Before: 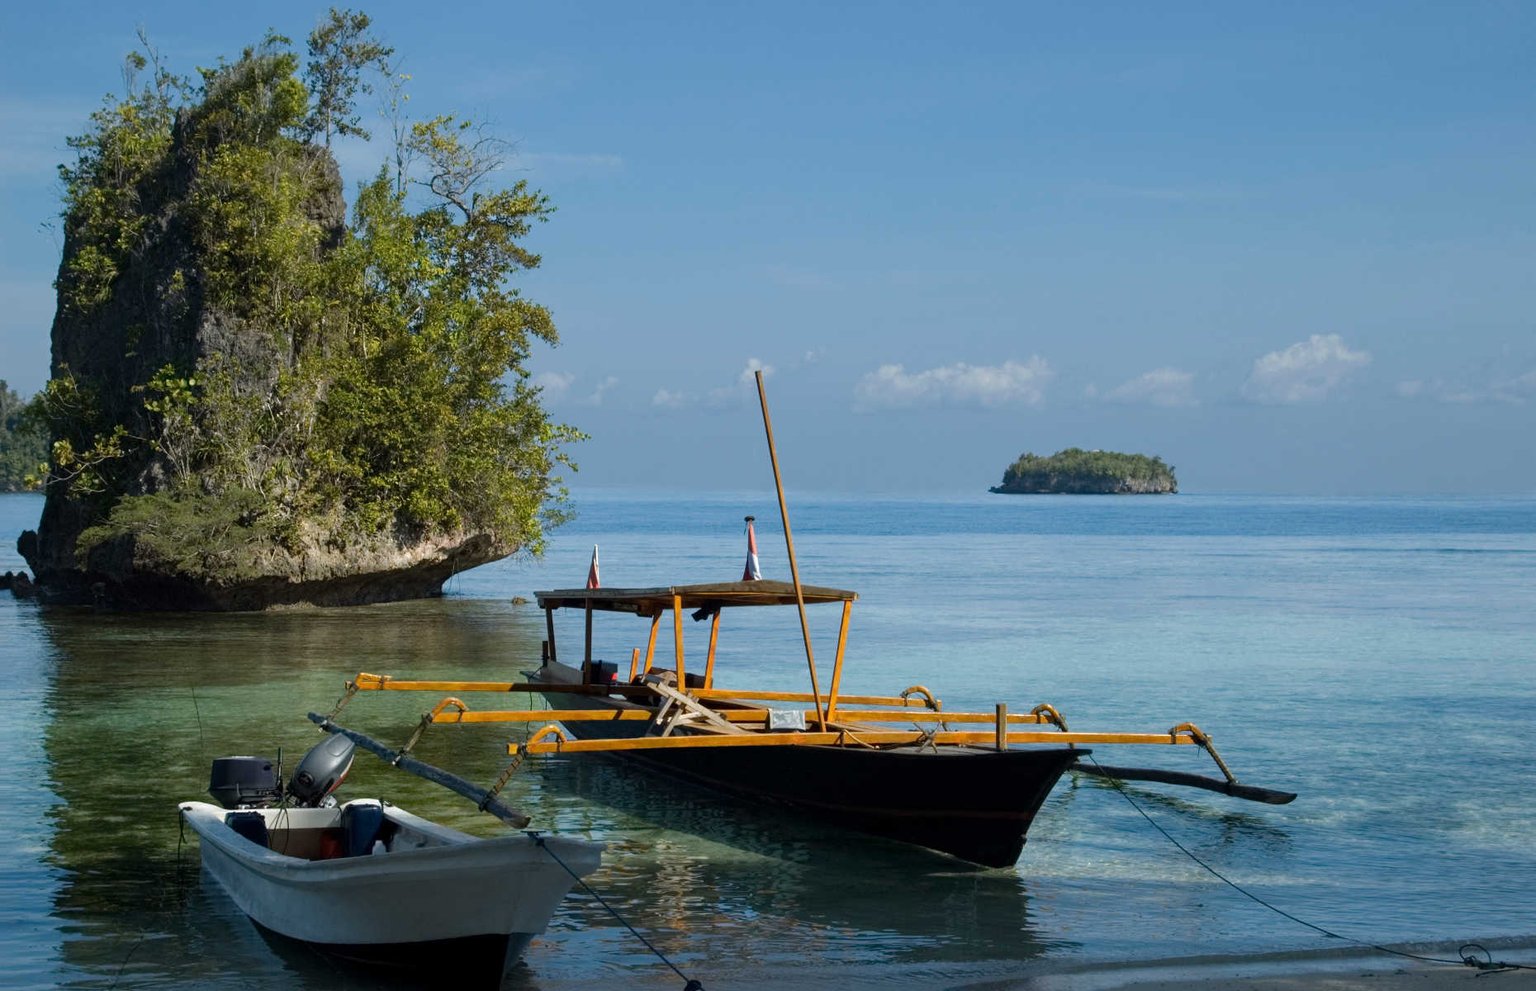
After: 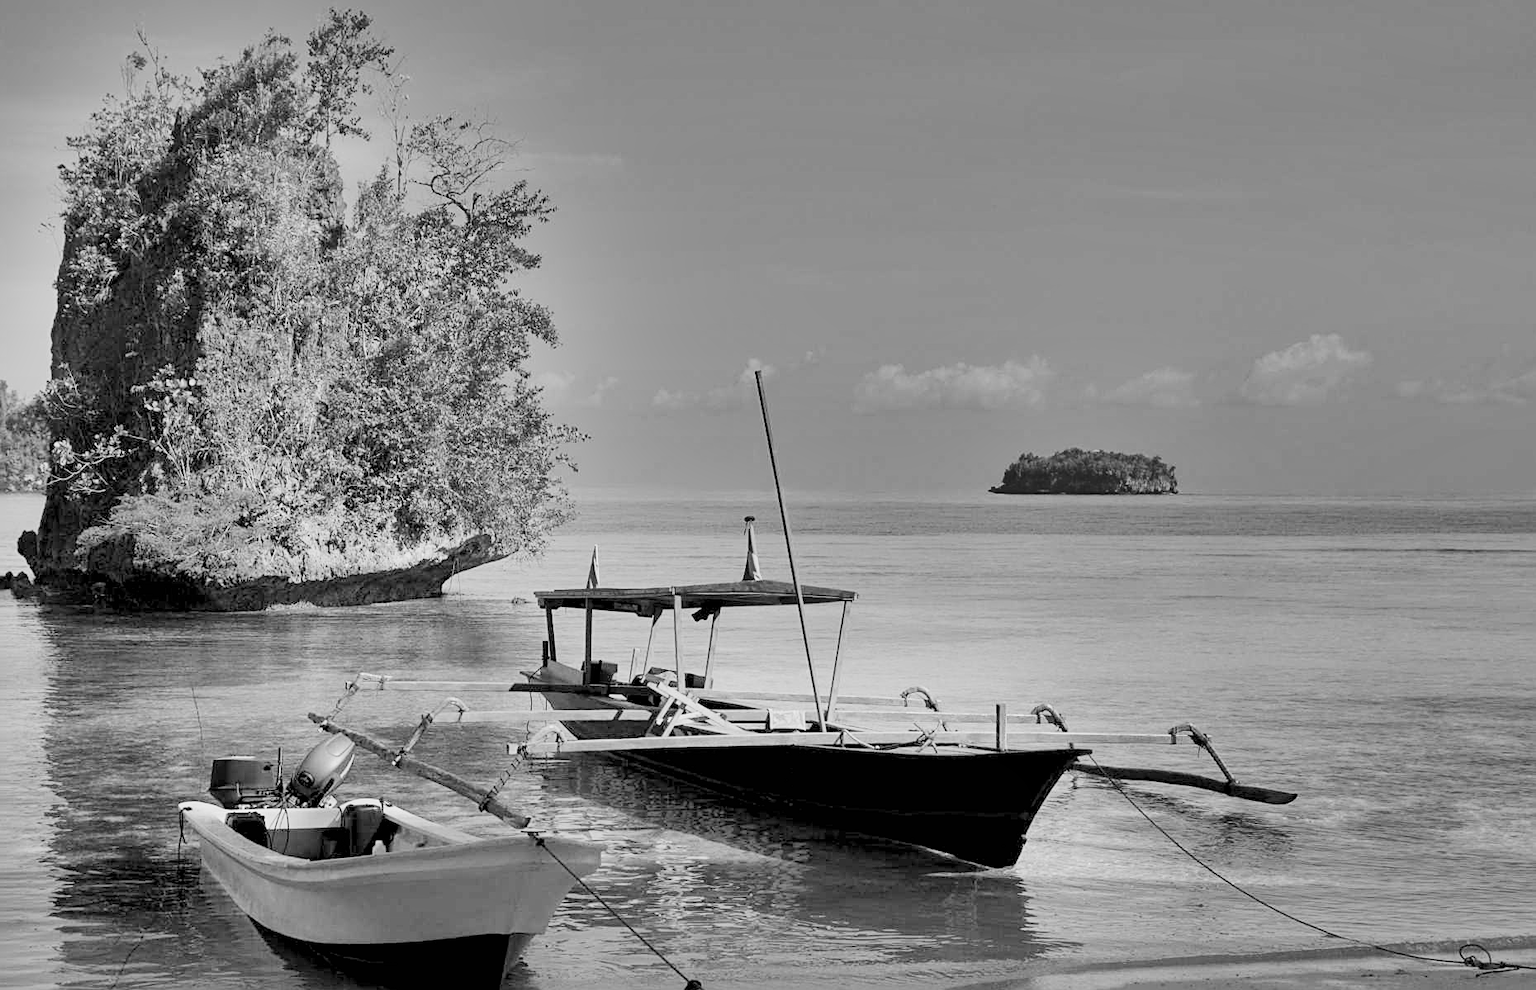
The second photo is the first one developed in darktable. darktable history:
sharpen: on, module defaults
rgb levels: levels [[0.013, 0.434, 0.89], [0, 0.5, 1], [0, 0.5, 1]]
exposure: black level correction 0.001, exposure 1.735 EV, compensate highlight preservation false
tone equalizer: on, module defaults
color balance rgb: shadows lift › chroma 1%, shadows lift › hue 113°, highlights gain › chroma 0.2%, highlights gain › hue 333°, perceptual saturation grading › global saturation 20%, perceptual saturation grading › highlights -50%, perceptual saturation grading › shadows 25%, contrast -30%
monochrome: on, module defaults
shadows and highlights: shadows 24.5, highlights -78.15, soften with gaussian
sigmoid: on, module defaults
